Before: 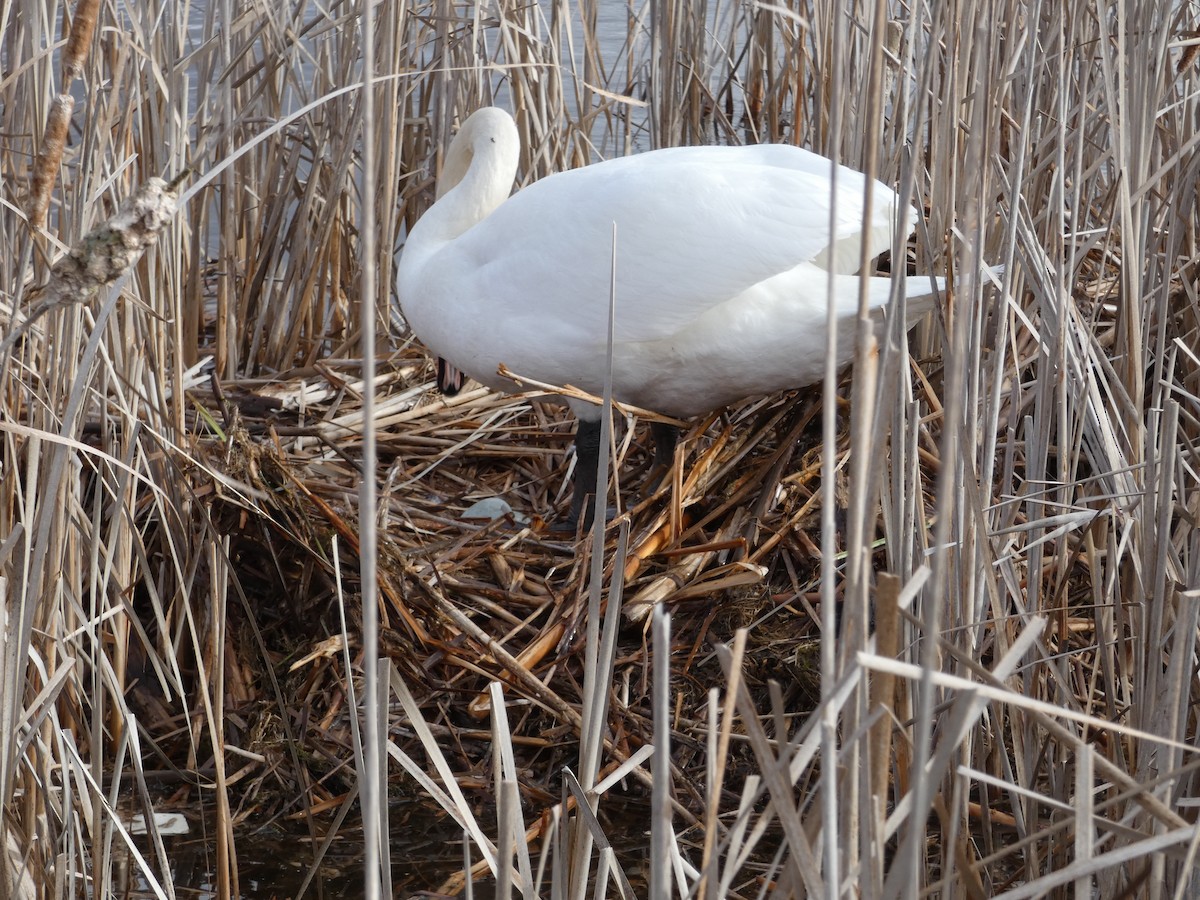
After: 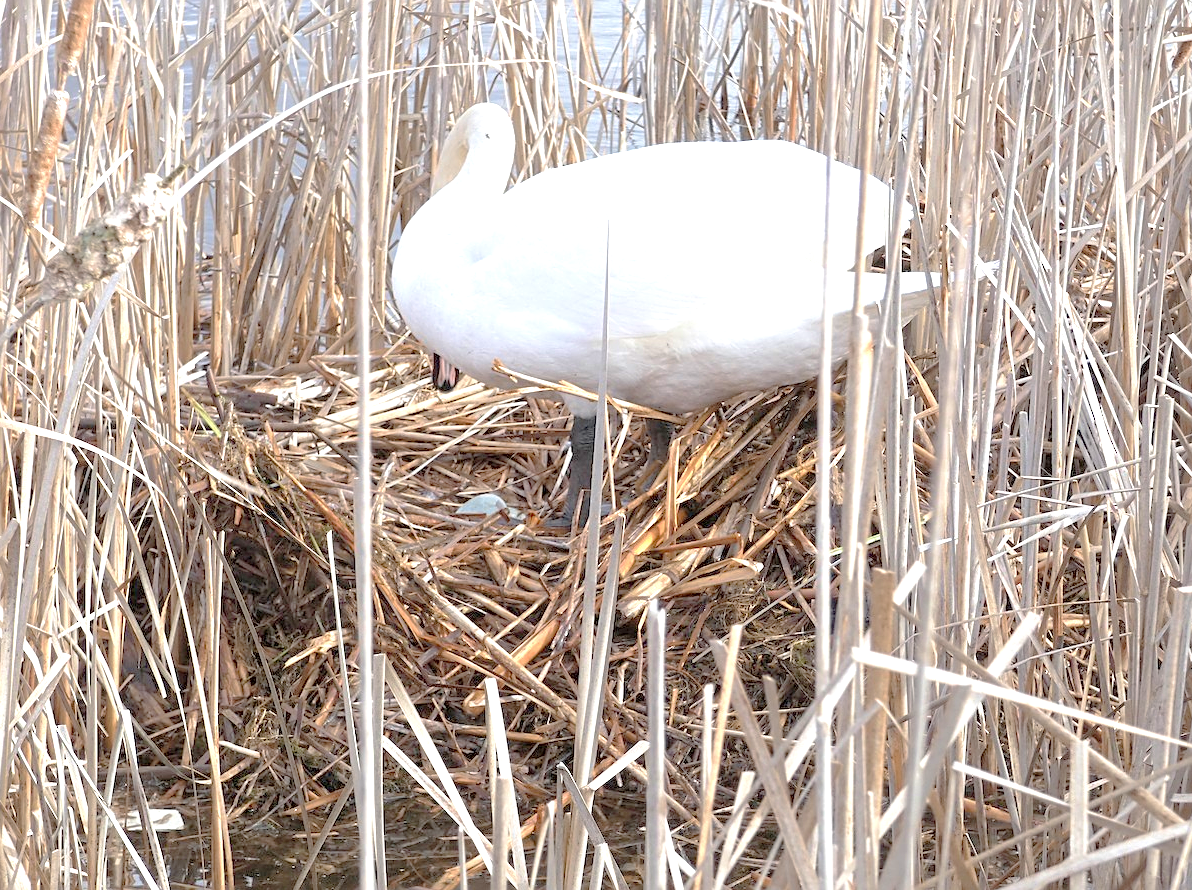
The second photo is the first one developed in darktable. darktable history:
exposure: black level correction 0.001, exposure 1.117 EV, compensate exposure bias true, compensate highlight preservation false
tone curve: curves: ch0 [(0, 0) (0.004, 0.008) (0.077, 0.156) (0.169, 0.29) (0.774, 0.774) (1, 1)], preserve colors none
sharpen: on, module defaults
crop: left 0.431%, top 0.476%, right 0.194%, bottom 0.626%
velvia: on, module defaults
contrast brightness saturation: brightness 0.152
